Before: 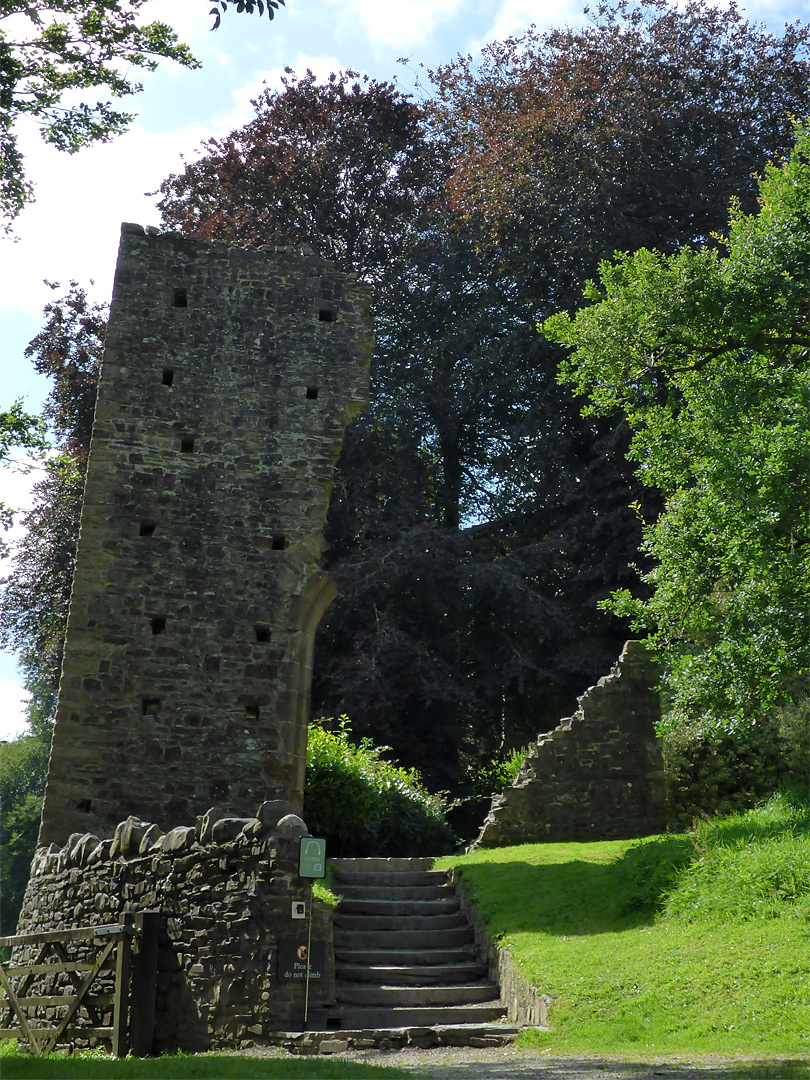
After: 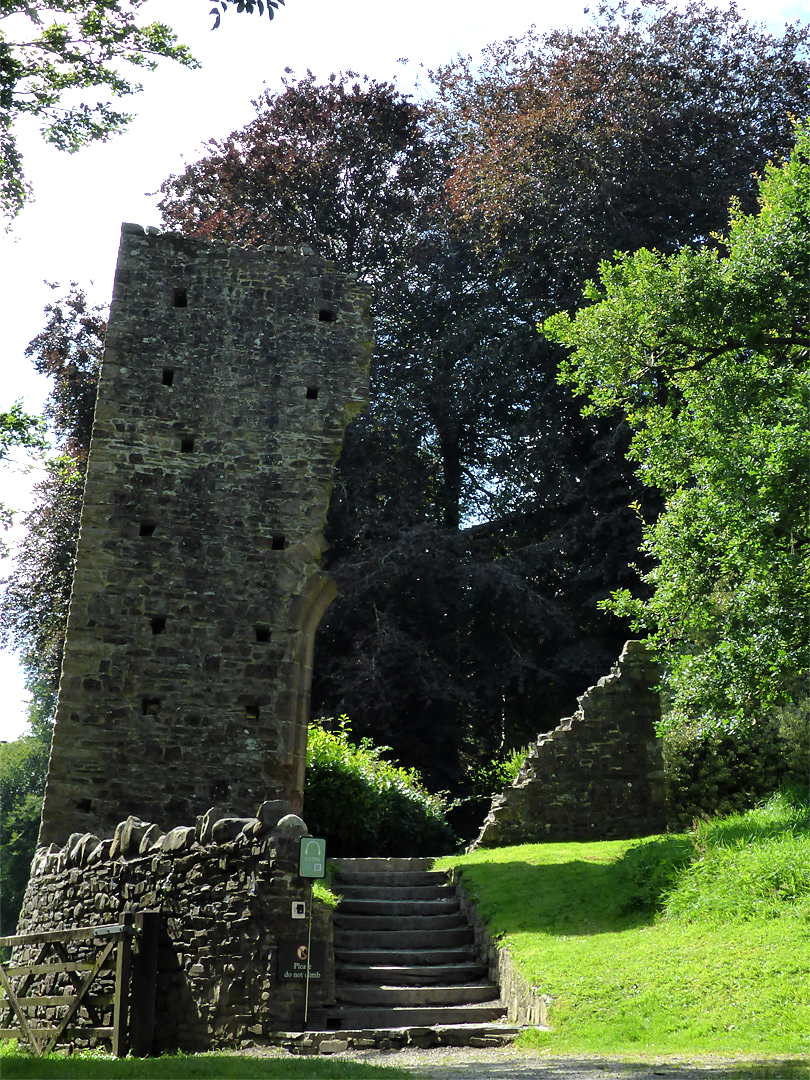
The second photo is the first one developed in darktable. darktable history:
tone equalizer: -8 EV -0.724 EV, -7 EV -0.696 EV, -6 EV -0.62 EV, -5 EV -0.38 EV, -3 EV 0.374 EV, -2 EV 0.6 EV, -1 EV 0.698 EV, +0 EV 0.772 EV
